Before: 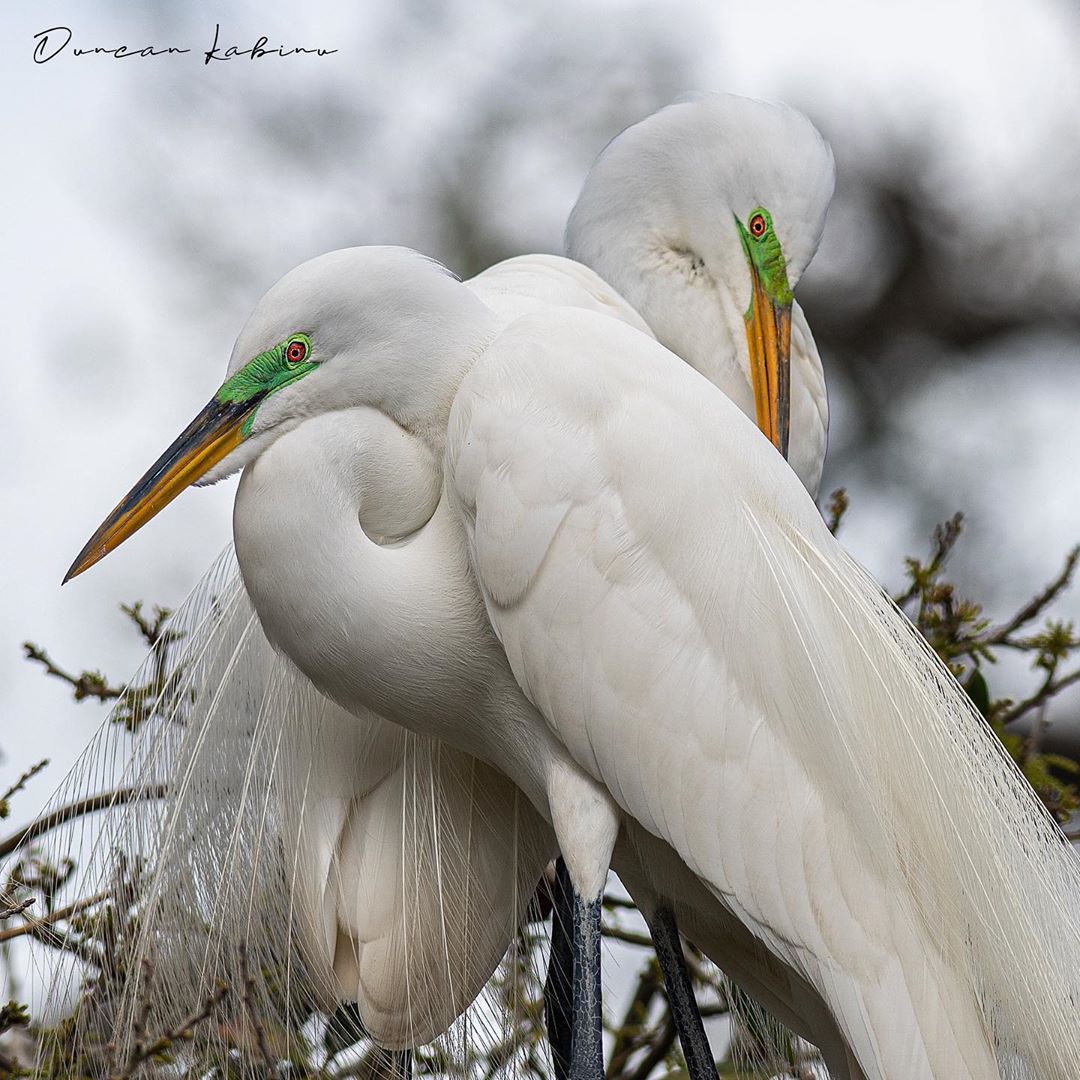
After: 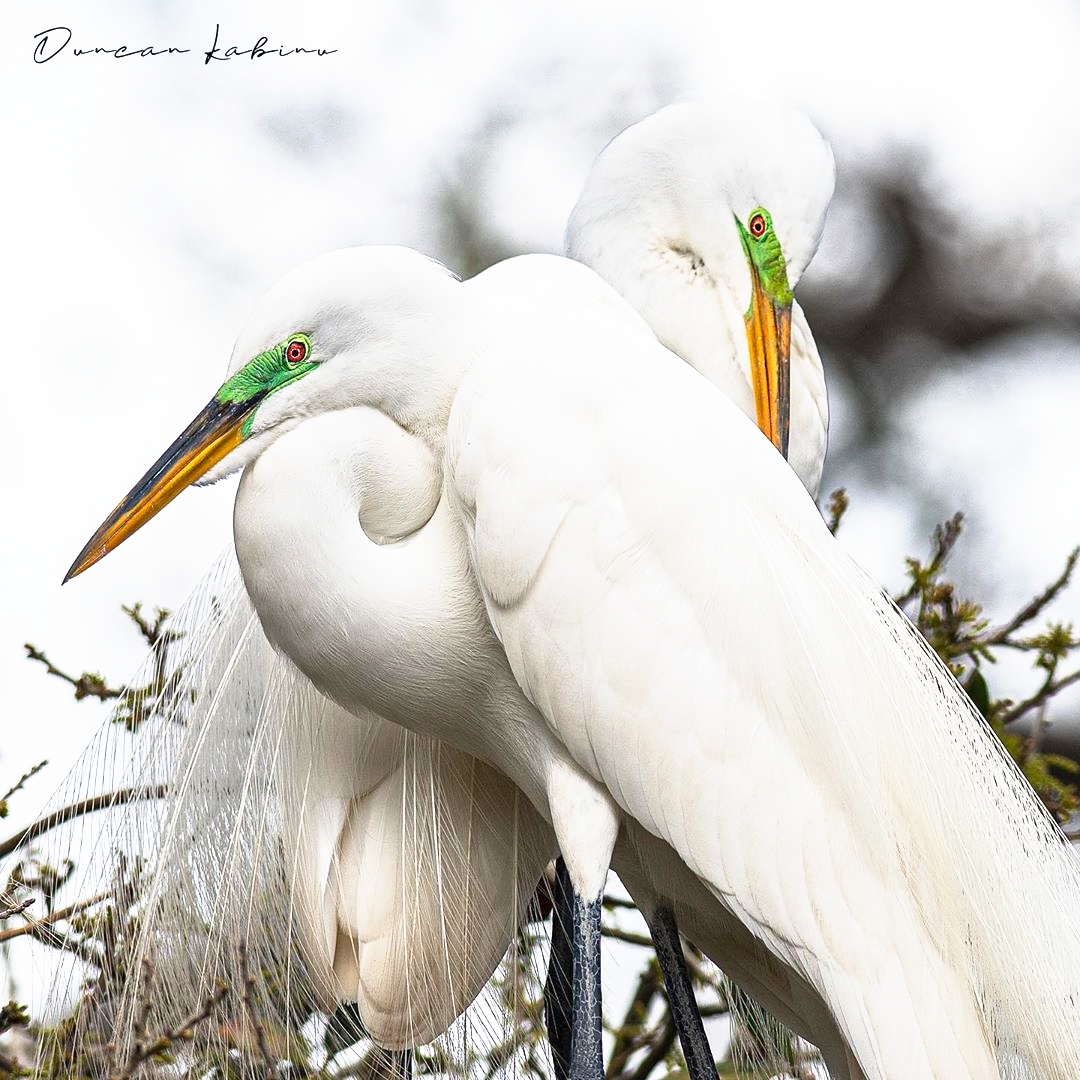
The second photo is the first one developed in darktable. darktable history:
base curve: curves: ch0 [(0, 0) (0.495, 0.917) (1, 1)], preserve colors none
shadows and highlights: shadows 3.28, highlights -18.76, soften with gaussian
